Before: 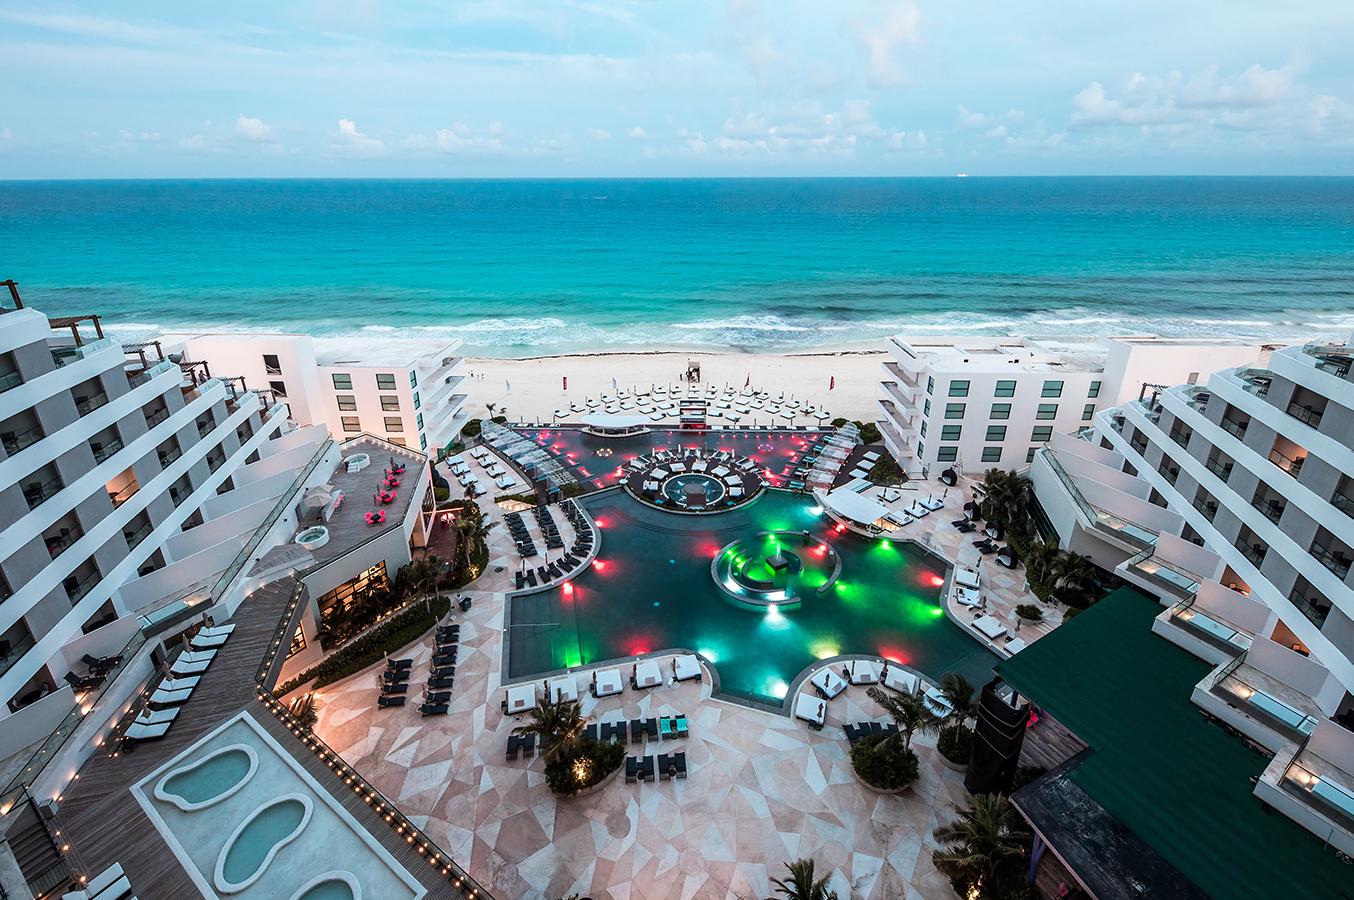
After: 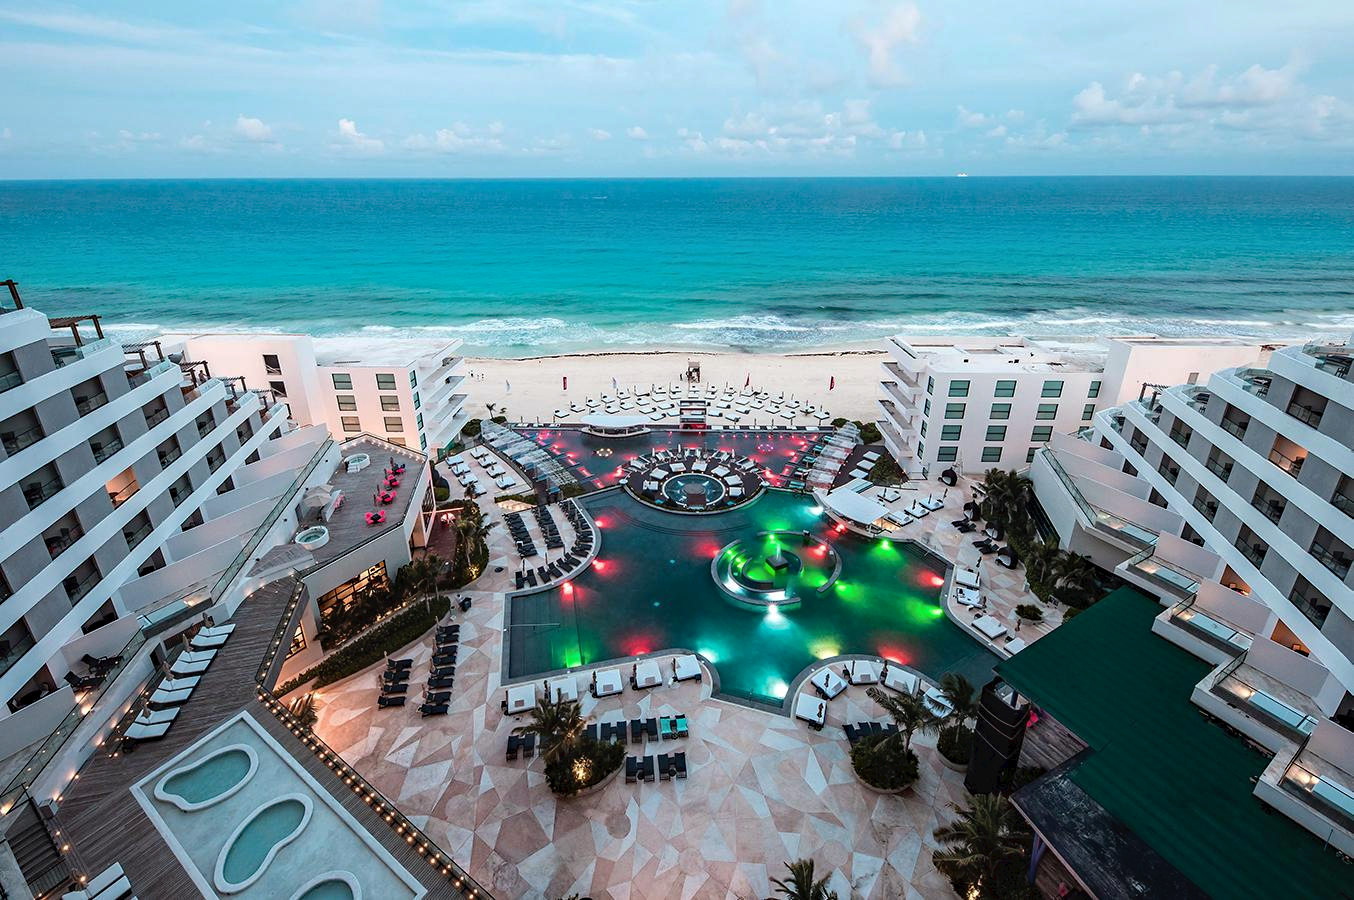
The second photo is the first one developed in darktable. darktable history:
haze removal: compatibility mode true, adaptive false
tone curve: curves: ch0 [(0, 0) (0.003, 0.032) (0.011, 0.034) (0.025, 0.039) (0.044, 0.055) (0.069, 0.078) (0.1, 0.111) (0.136, 0.147) (0.177, 0.191) (0.224, 0.238) (0.277, 0.291) (0.335, 0.35) (0.399, 0.41) (0.468, 0.48) (0.543, 0.547) (0.623, 0.621) (0.709, 0.699) (0.801, 0.789) (0.898, 0.884) (1, 1)], preserve colors none
